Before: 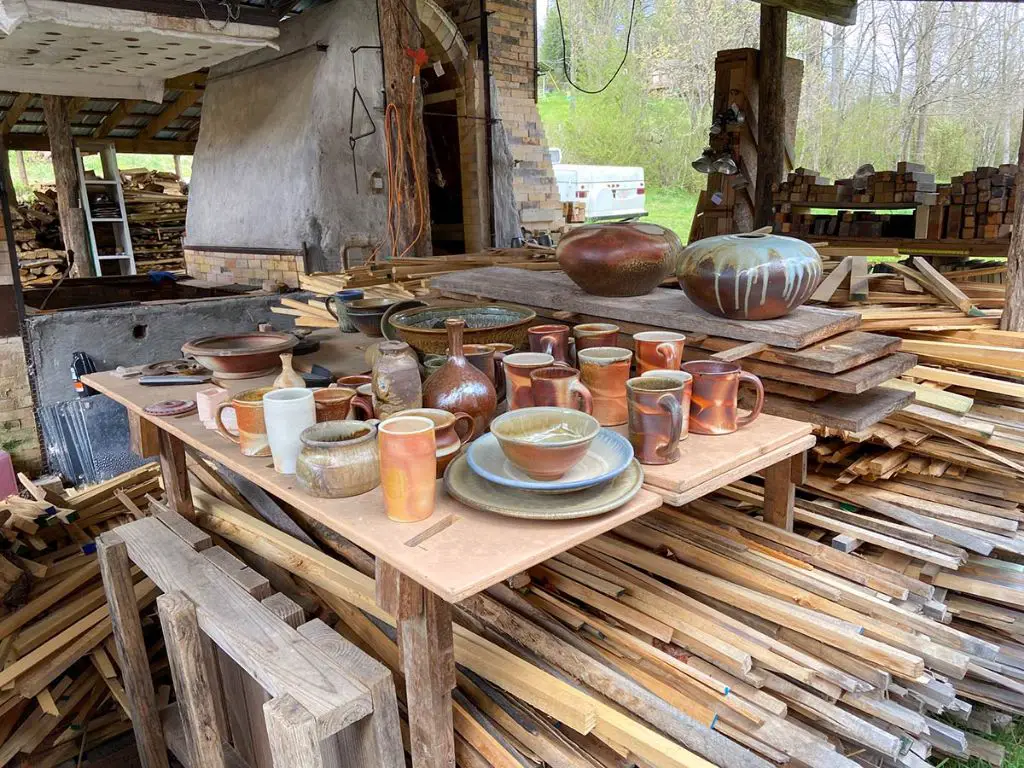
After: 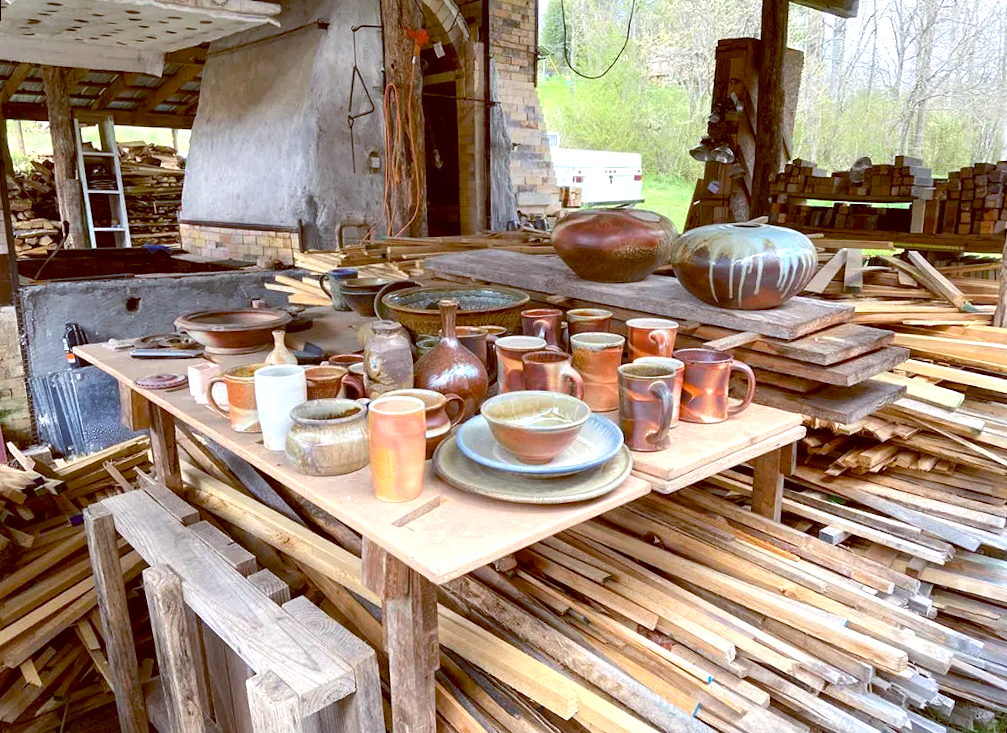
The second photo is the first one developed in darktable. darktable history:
rotate and perspective: rotation 1.57°, crop left 0.018, crop right 0.982, crop top 0.039, crop bottom 0.961
exposure: black level correction 0.001, exposure 0.5 EV, compensate exposure bias true, compensate highlight preservation false
color balance: lift [1, 1.015, 1.004, 0.985], gamma [1, 0.958, 0.971, 1.042], gain [1, 0.956, 0.977, 1.044]
